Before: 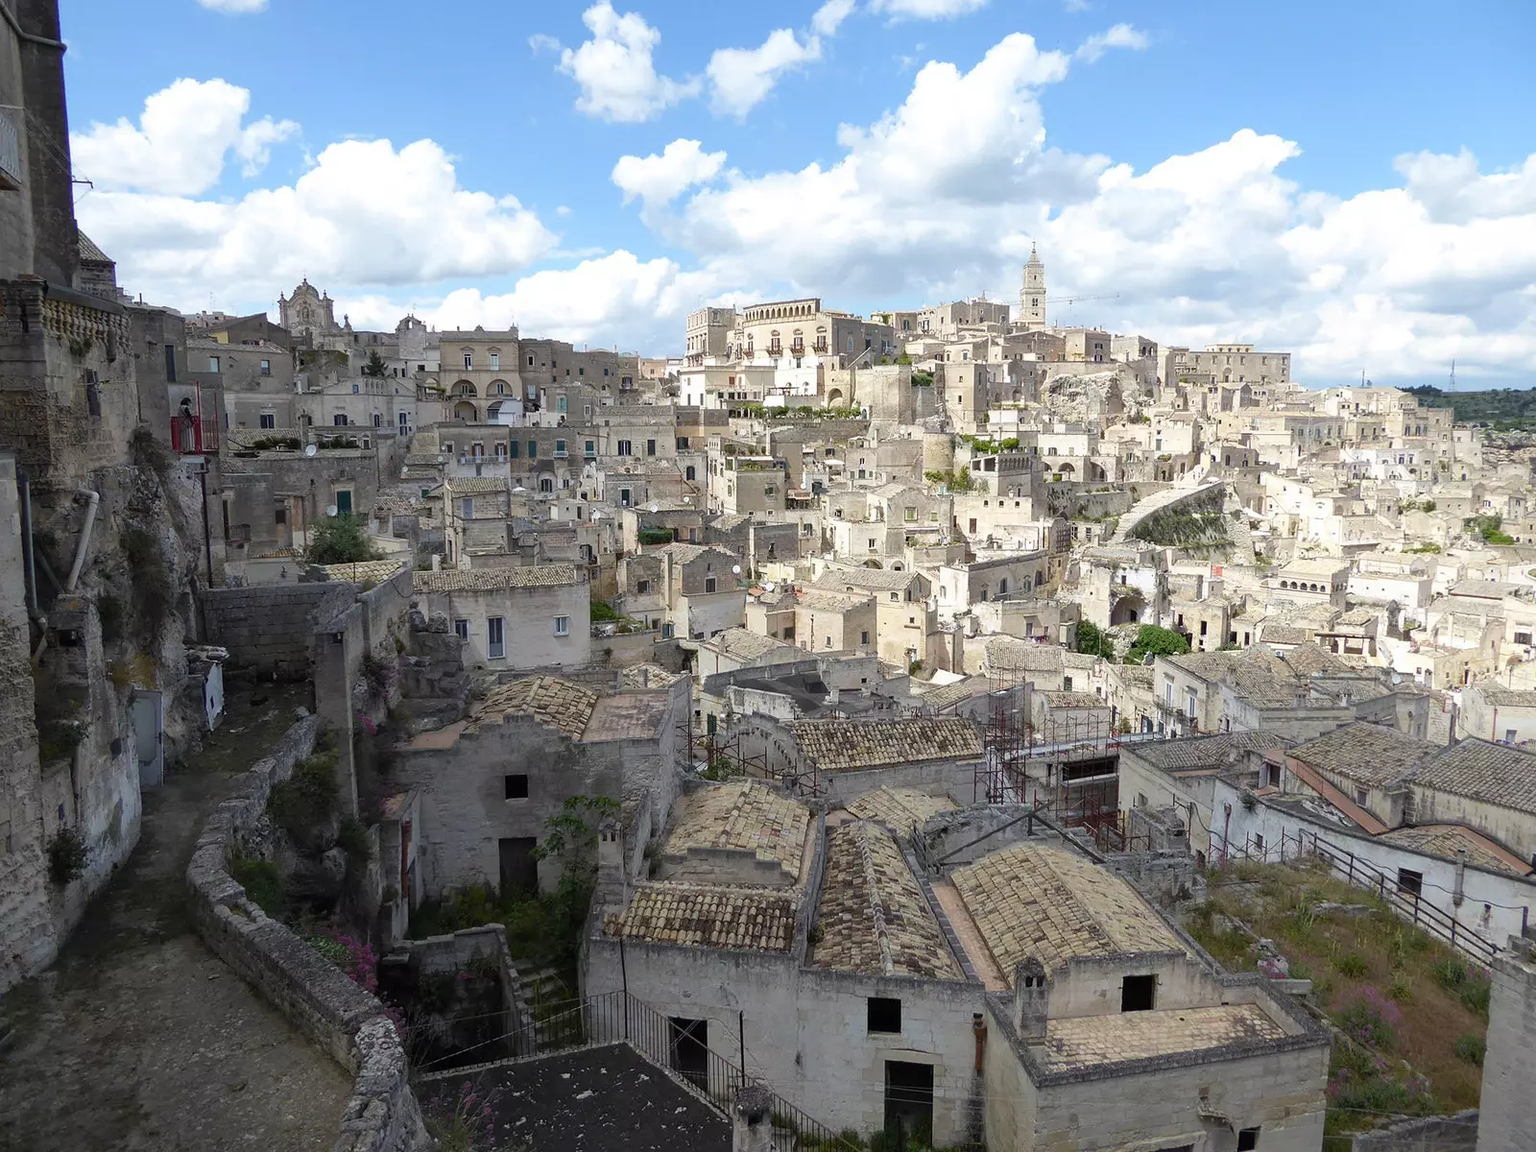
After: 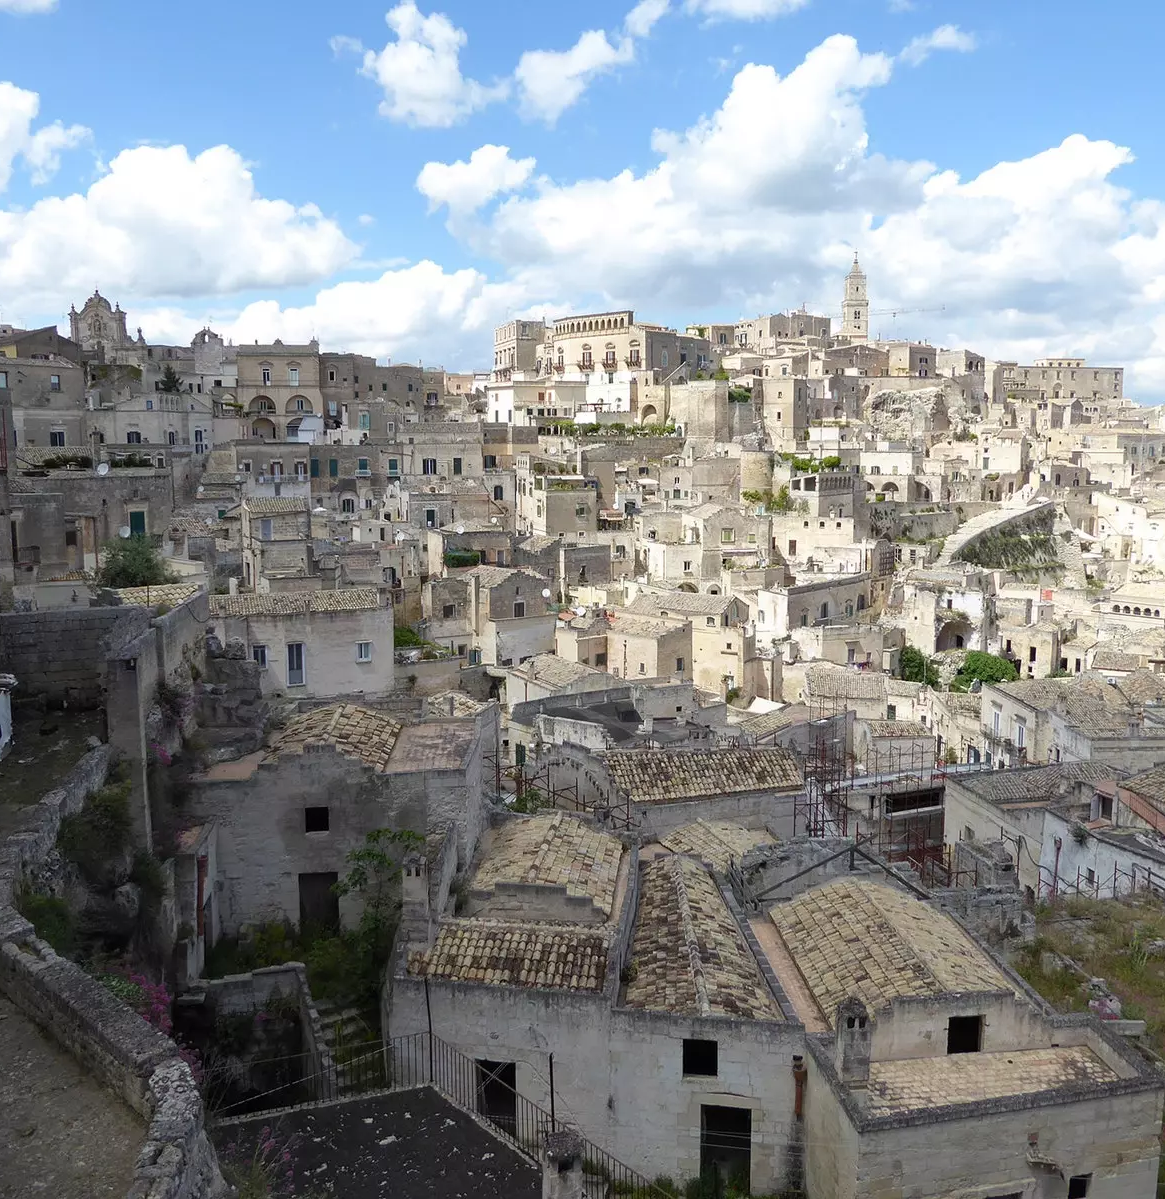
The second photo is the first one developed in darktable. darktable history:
crop: left 13.815%, top 0%, right 13.311%
